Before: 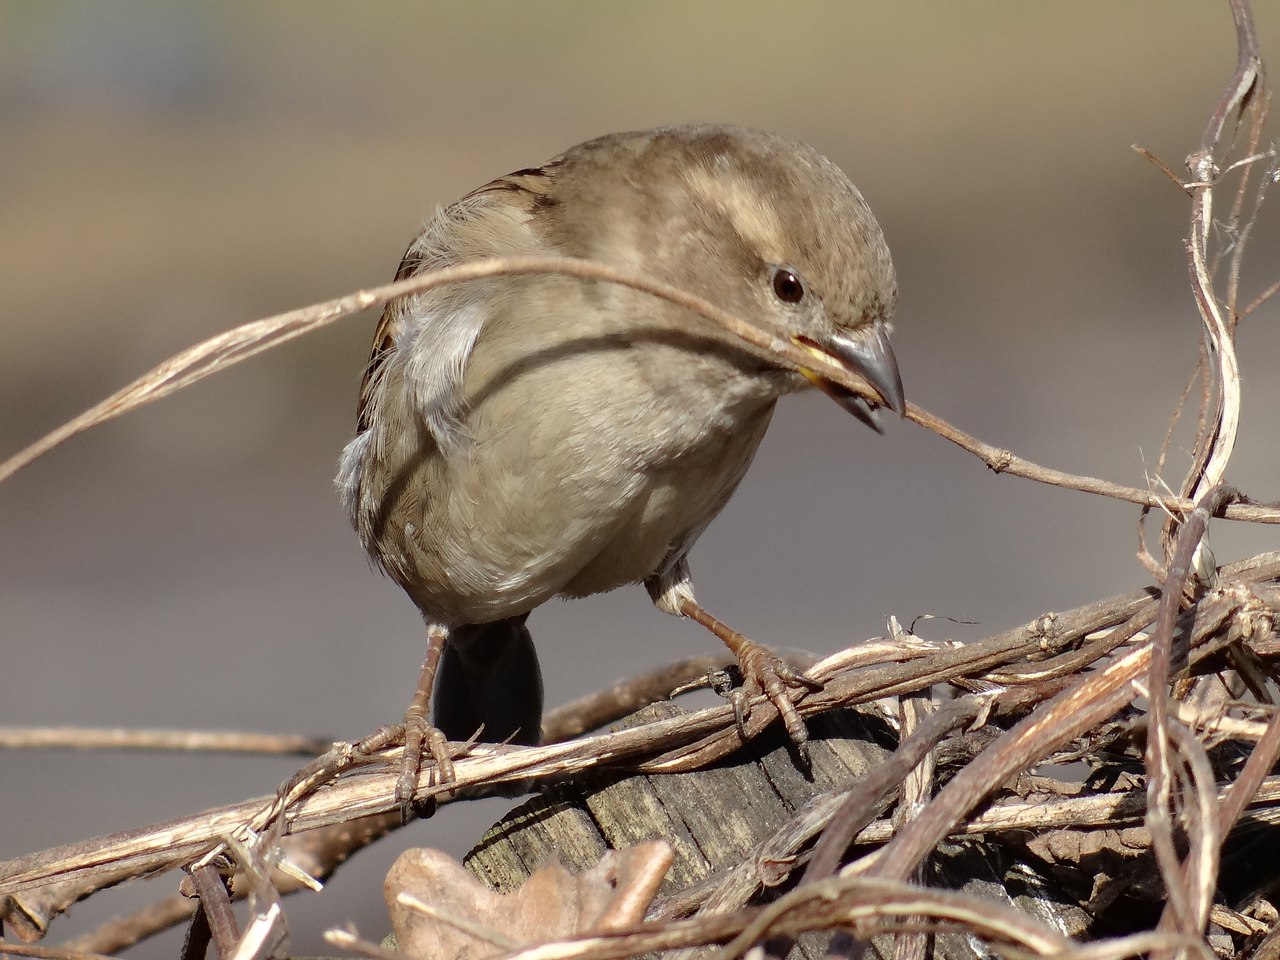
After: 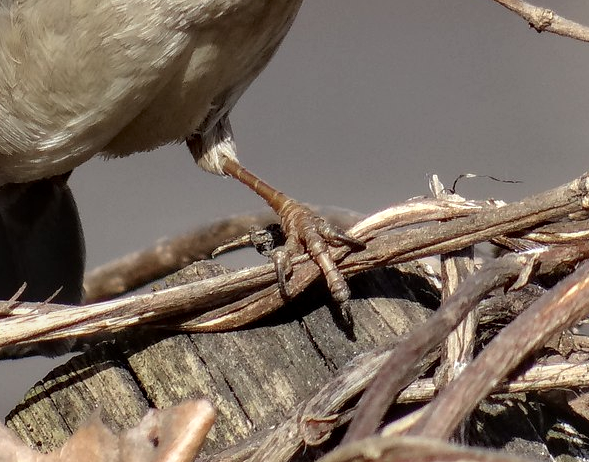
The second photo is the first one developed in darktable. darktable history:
local contrast: on, module defaults
crop: left 35.853%, top 46.008%, right 18.069%, bottom 5.836%
